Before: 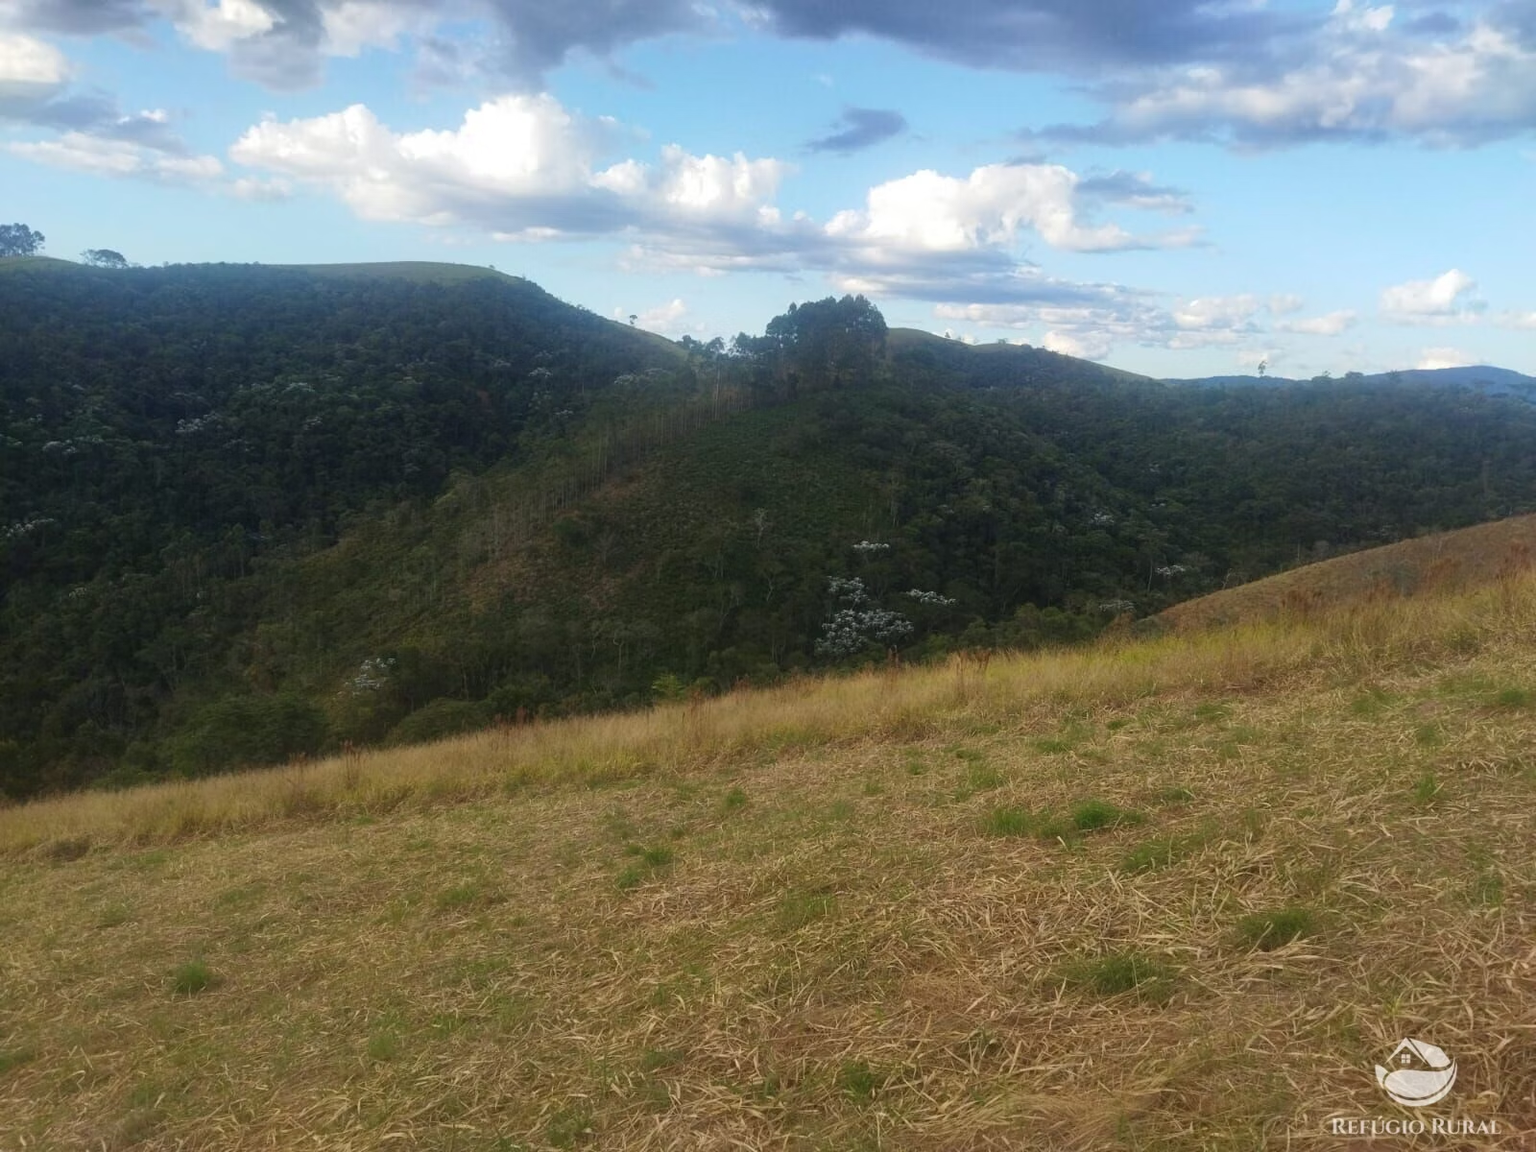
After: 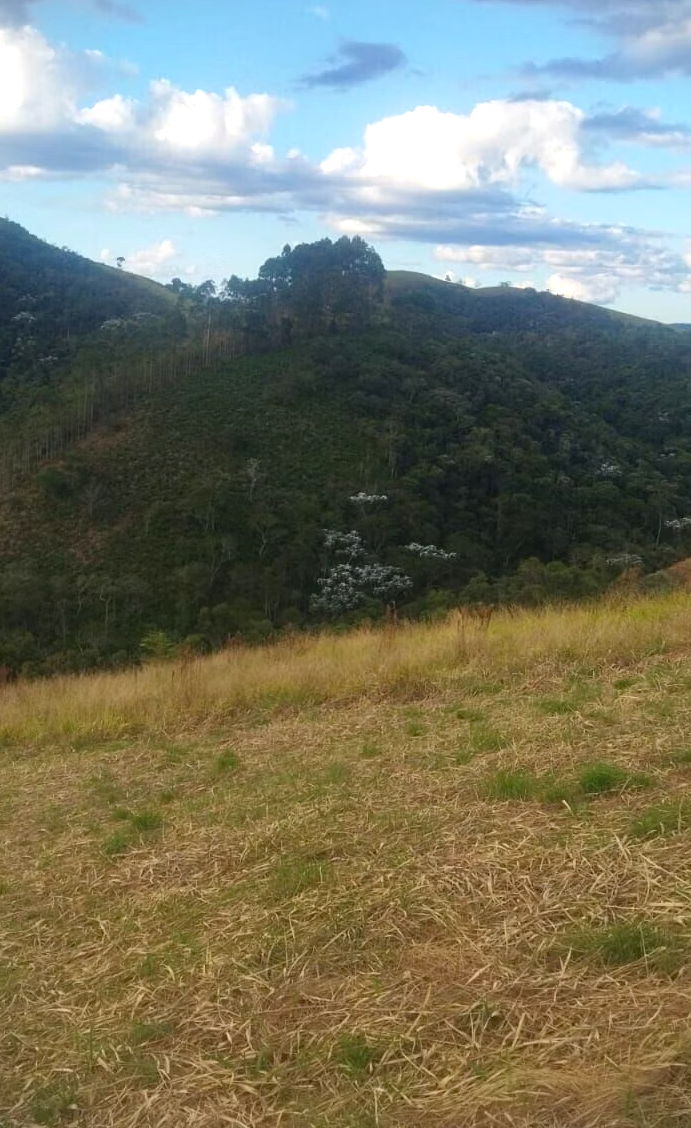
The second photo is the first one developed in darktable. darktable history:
crop: left 33.729%, top 5.968%, right 23.057%
vignetting: fall-off start 100.18%
exposure: exposure 0.203 EV, compensate highlight preservation false
haze removal: compatibility mode true, adaptive false
